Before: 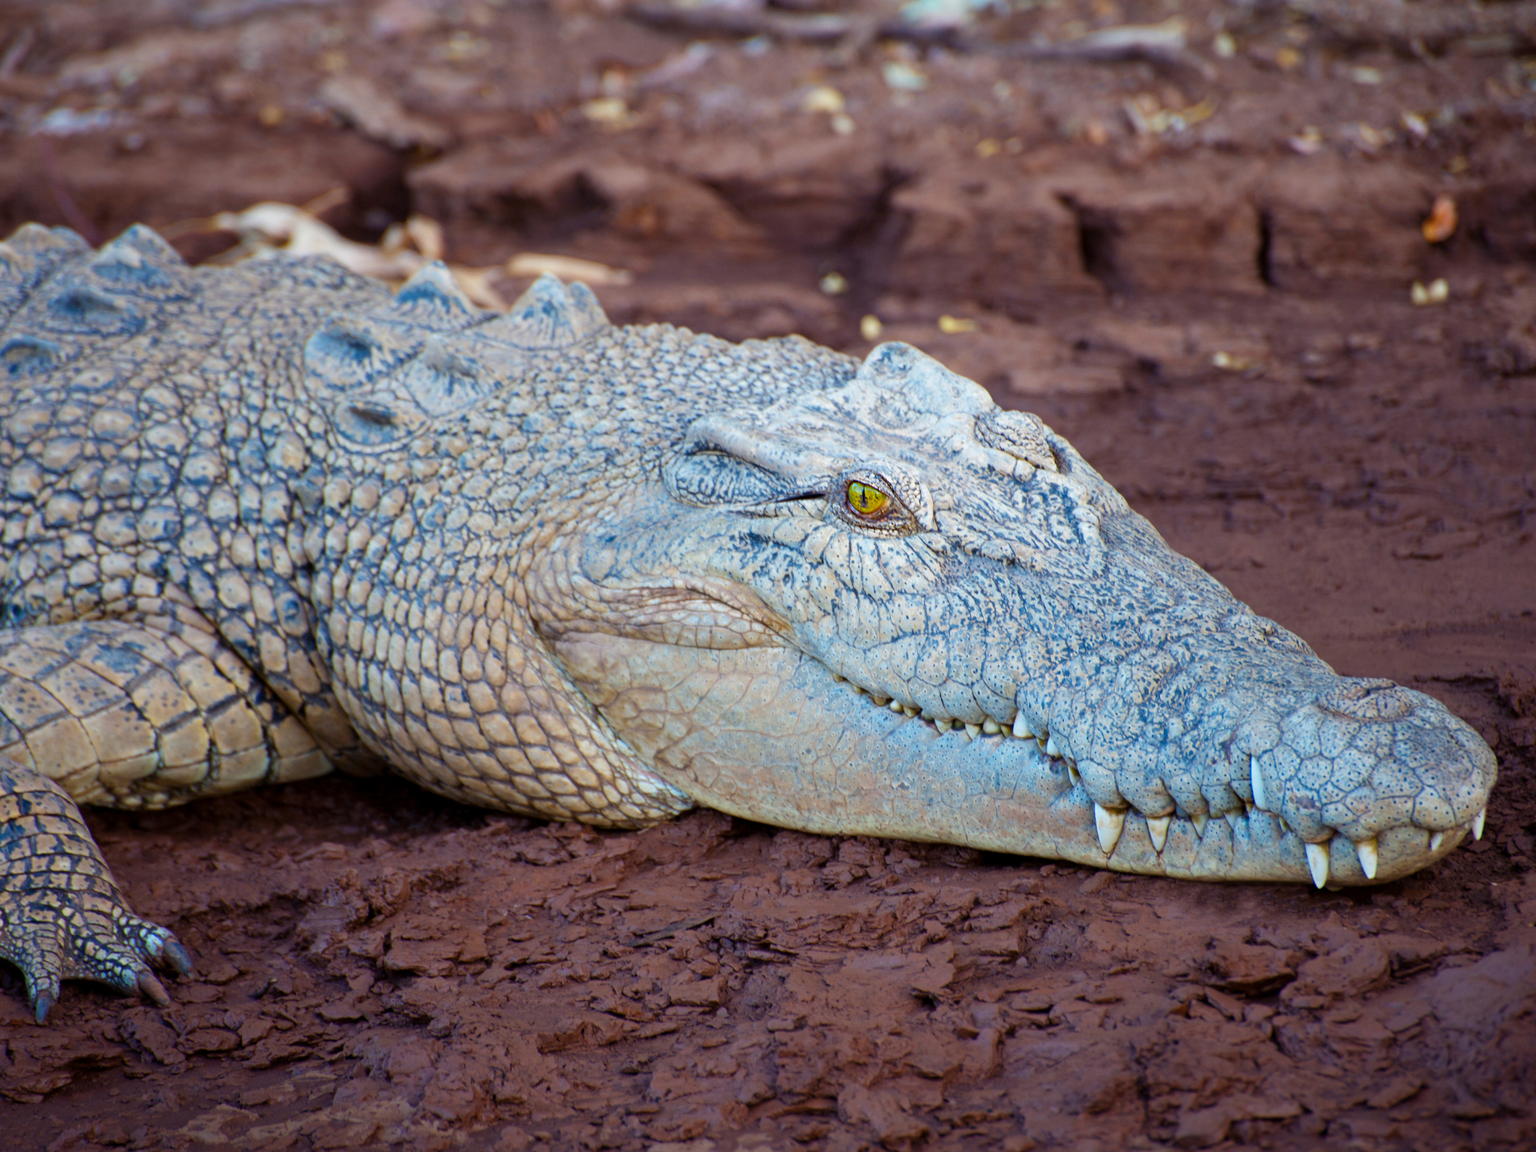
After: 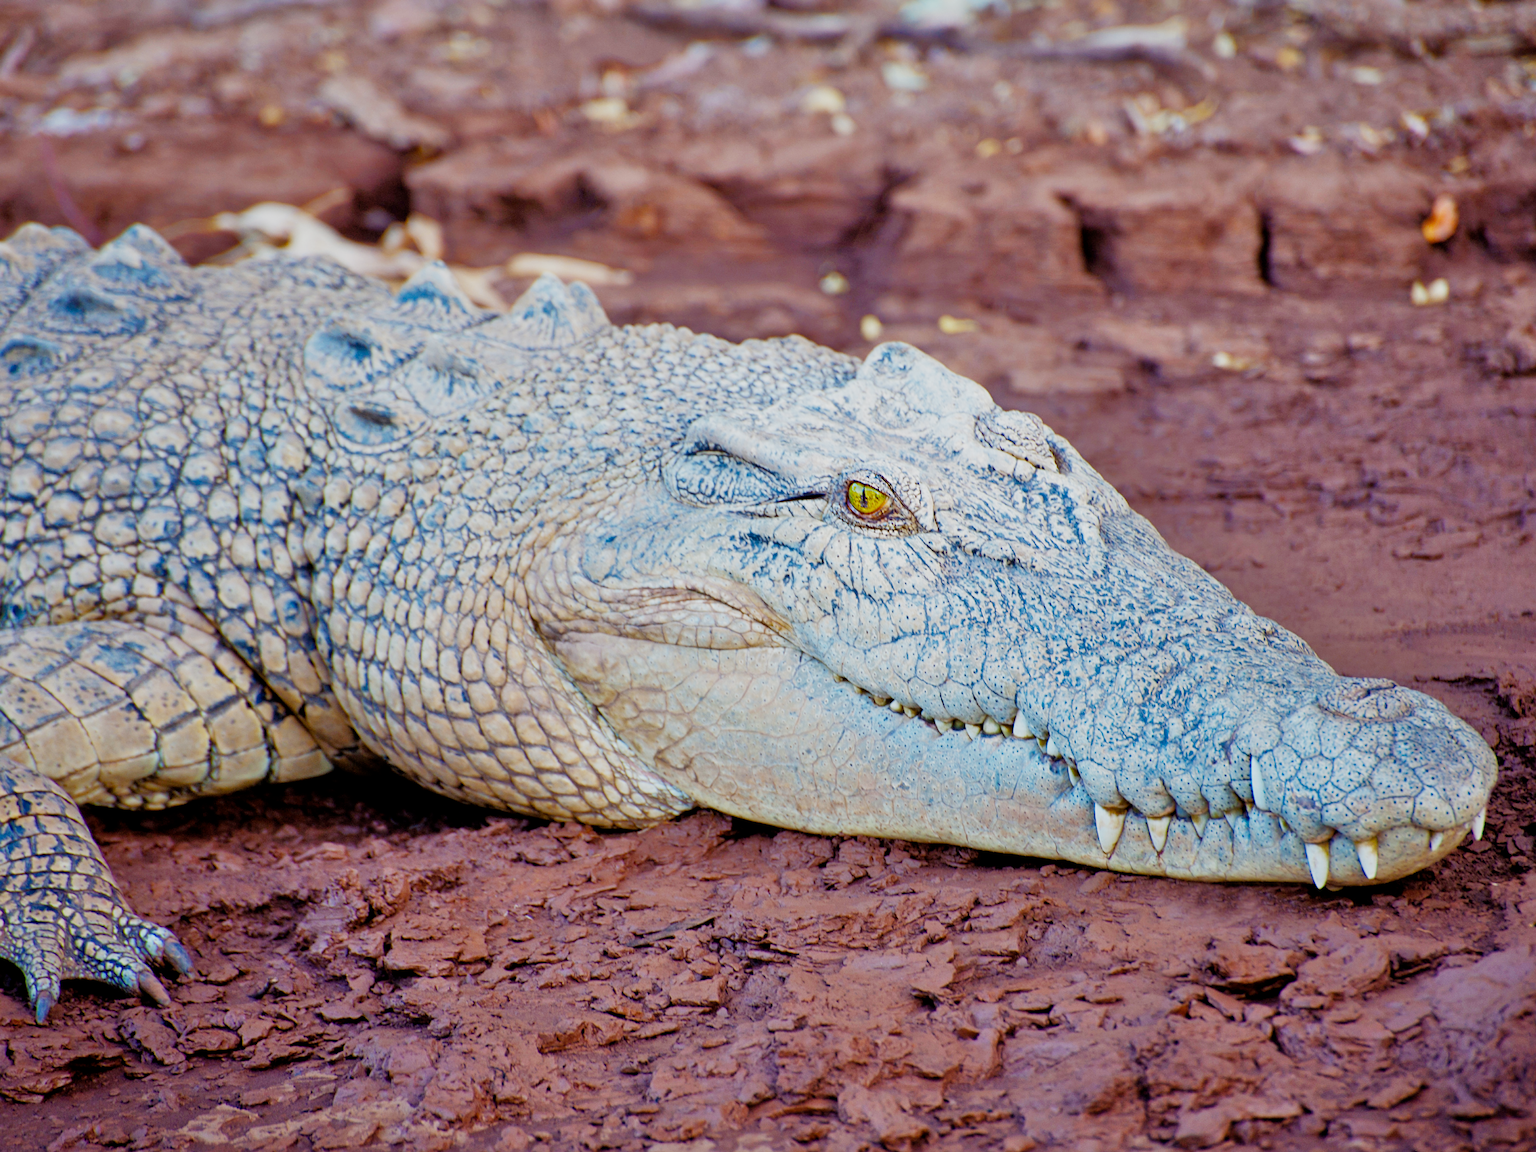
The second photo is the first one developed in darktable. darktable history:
exposure: black level correction 0, exposure 1 EV, compensate highlight preservation false
tone equalizer: -7 EV 0.15 EV, -6 EV 0.6 EV, -5 EV 1.15 EV, -4 EV 1.33 EV, -3 EV 1.15 EV, -2 EV 0.6 EV, -1 EV 0.15 EV, mask exposure compensation -0.5 EV
sharpen: amount 0.2
filmic rgb: middle gray luminance 29%, black relative exposure -10.3 EV, white relative exposure 5.5 EV, threshold 6 EV, target black luminance 0%, hardness 3.95, latitude 2.04%, contrast 1.132, highlights saturation mix 5%, shadows ↔ highlights balance 15.11%, preserve chrominance no, color science v3 (2019), use custom middle-gray values true, iterations of high-quality reconstruction 0, enable highlight reconstruction true
